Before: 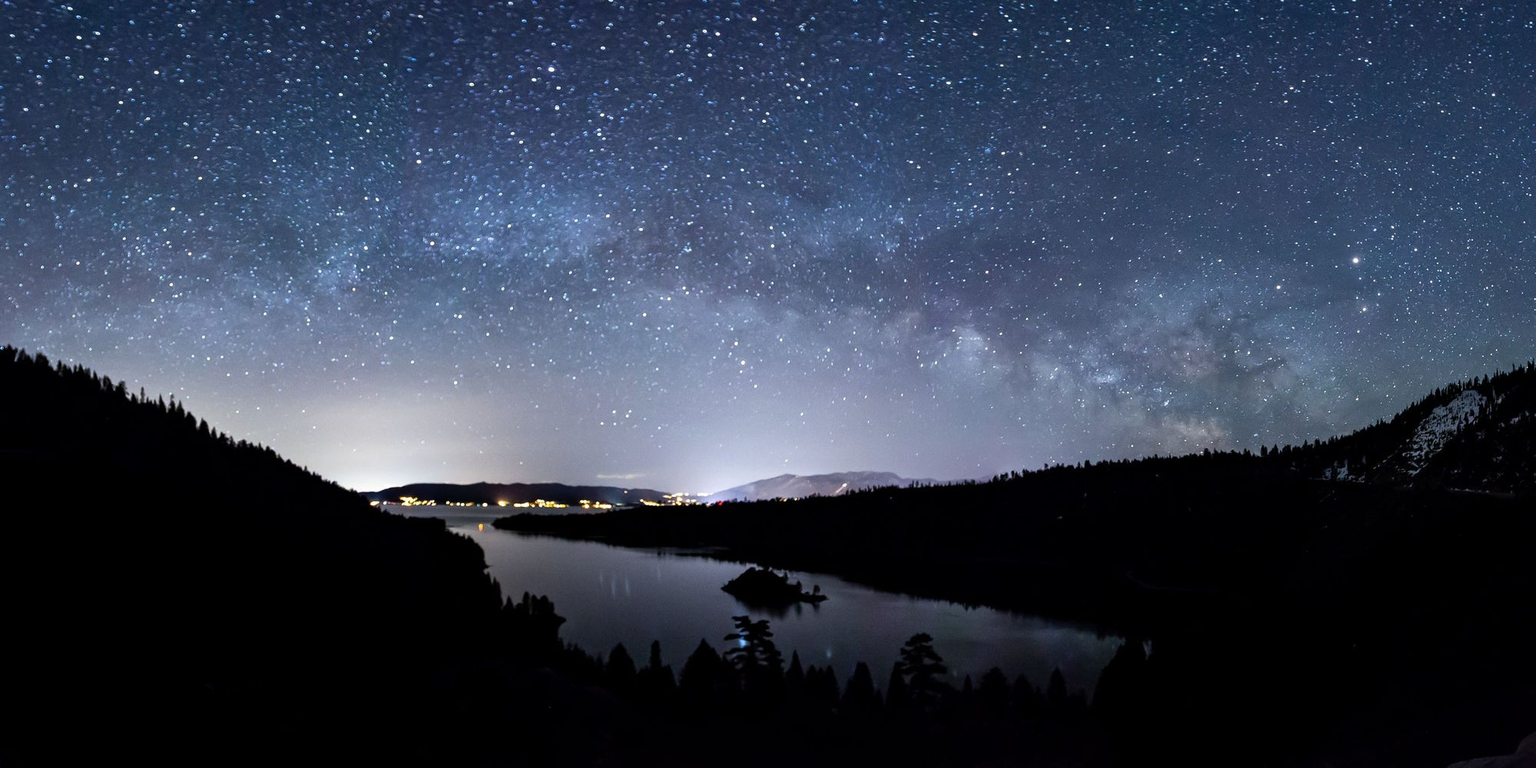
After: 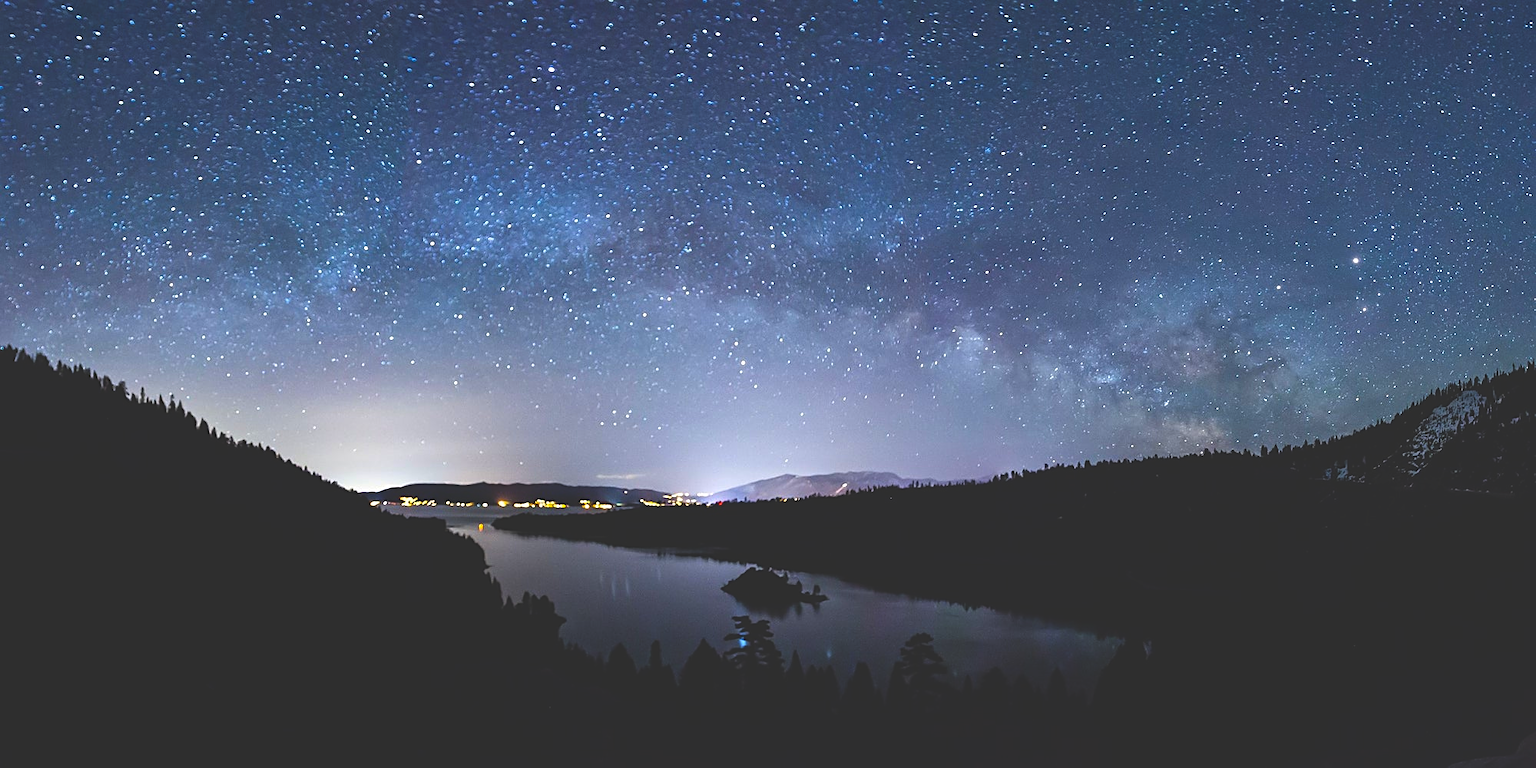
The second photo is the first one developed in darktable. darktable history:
exposure: black level correction -0.028, compensate highlight preservation false
color balance rgb: linear chroma grading › global chroma 15%, perceptual saturation grading › global saturation 30%
sharpen: on, module defaults
